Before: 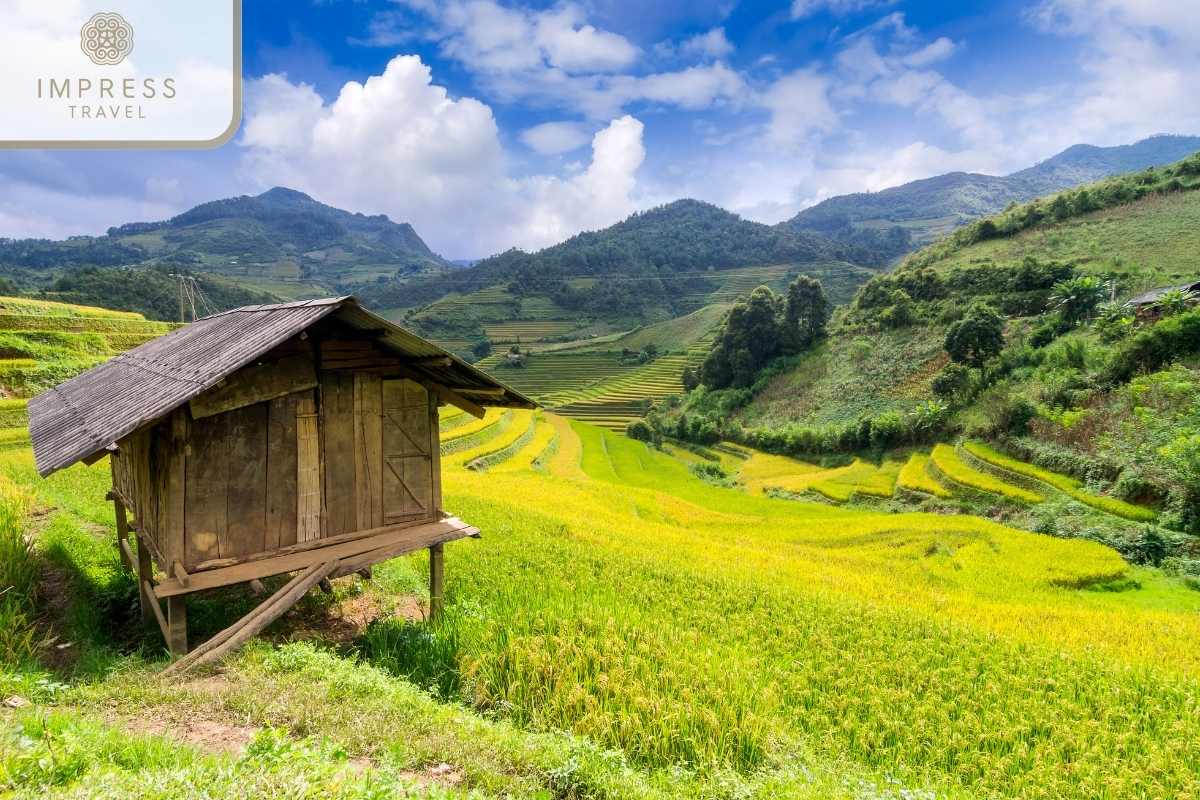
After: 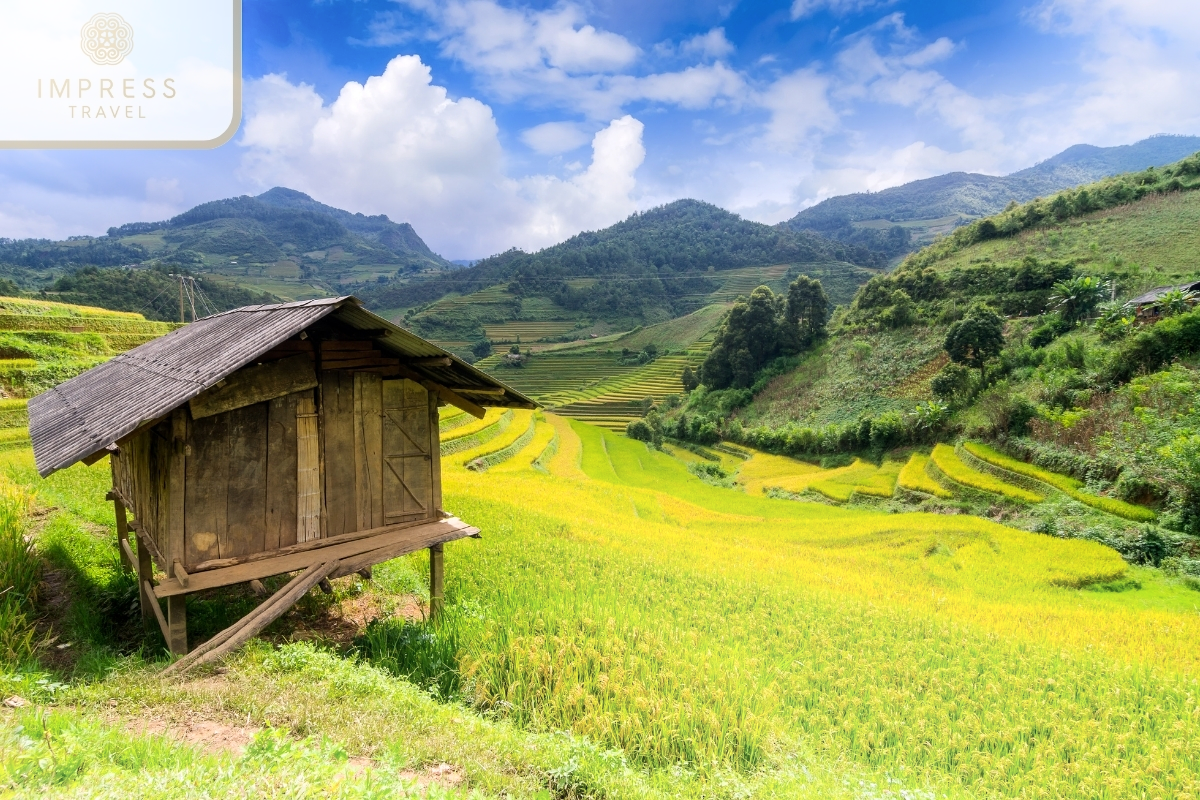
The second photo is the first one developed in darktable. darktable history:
tone equalizer: -8 EV 0.091 EV
shadows and highlights: highlights 71.88, soften with gaussian
